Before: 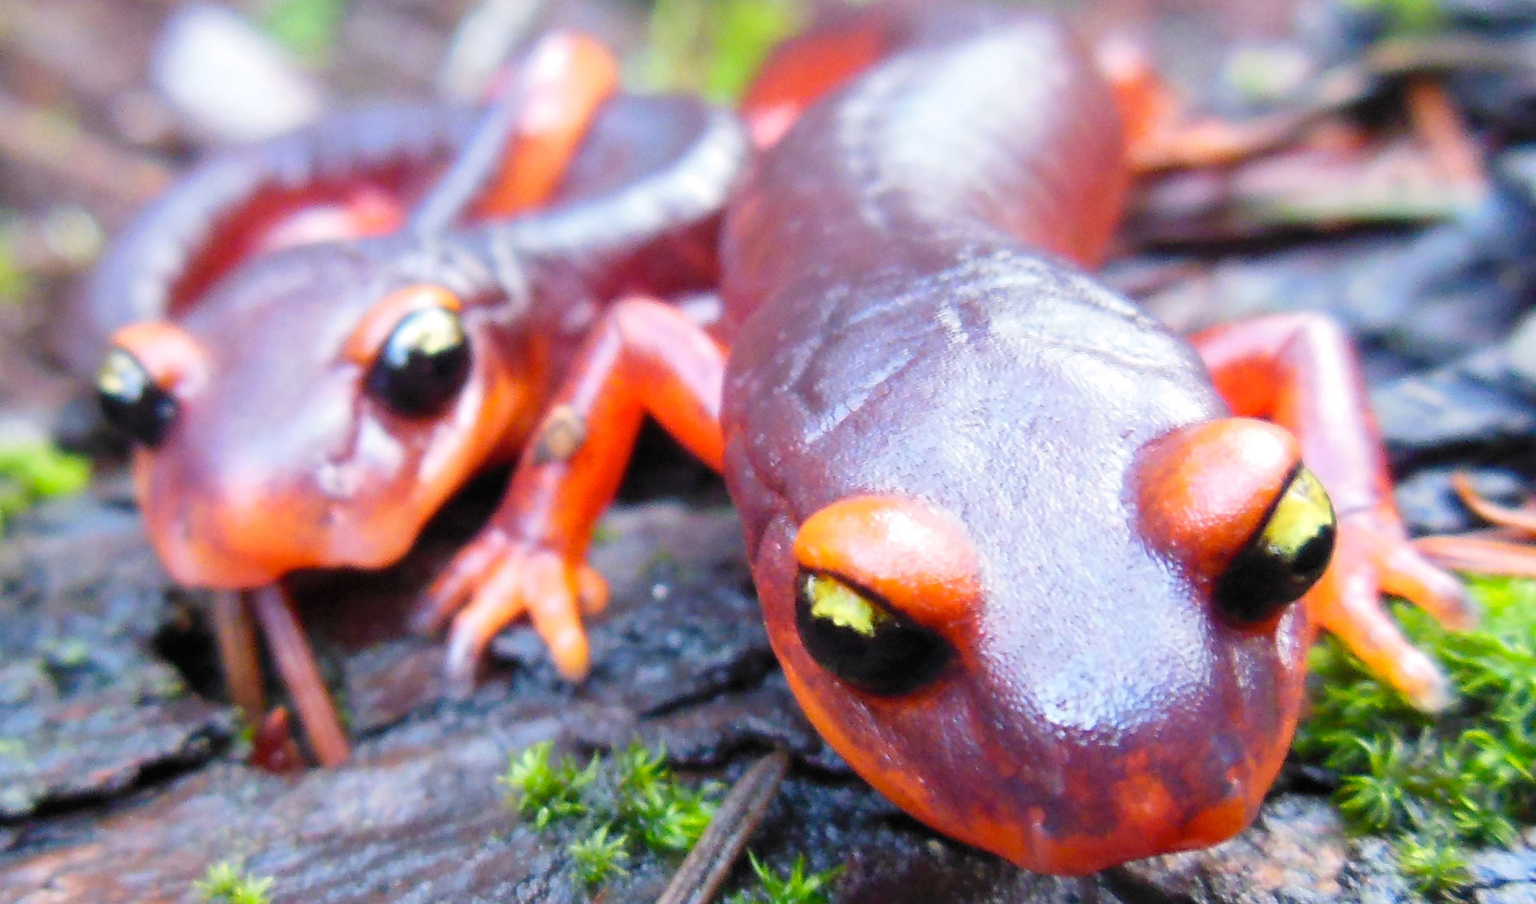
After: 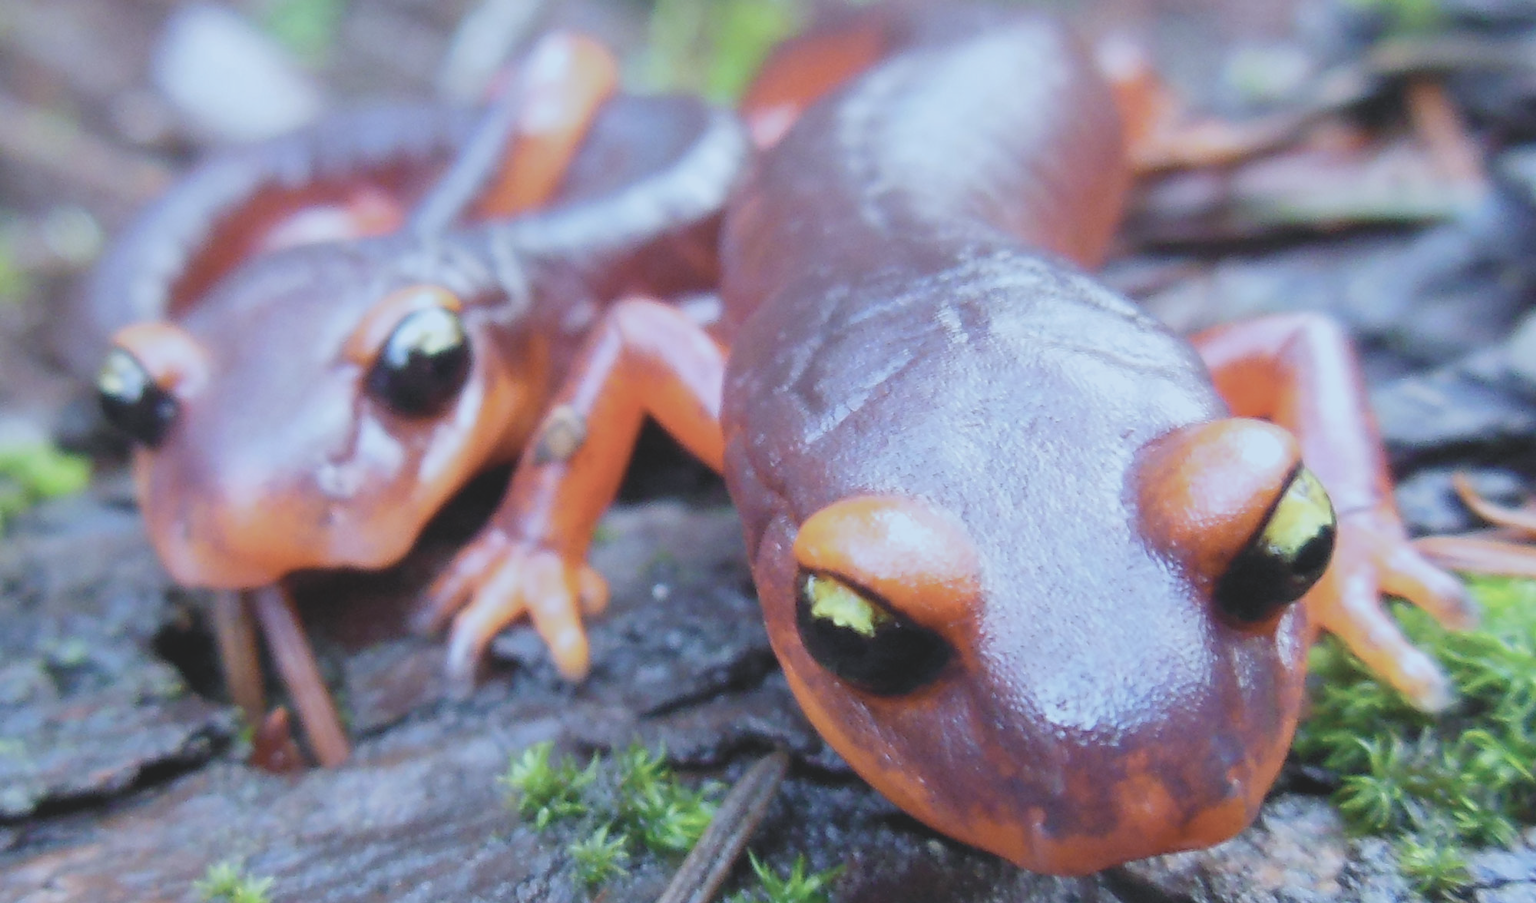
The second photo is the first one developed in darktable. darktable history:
contrast brightness saturation: contrast -0.252, saturation -0.43
color calibration: gray › normalize channels true, illuminant as shot in camera, x 0.385, y 0.38, temperature 3933.86 K, gamut compression 0.006
